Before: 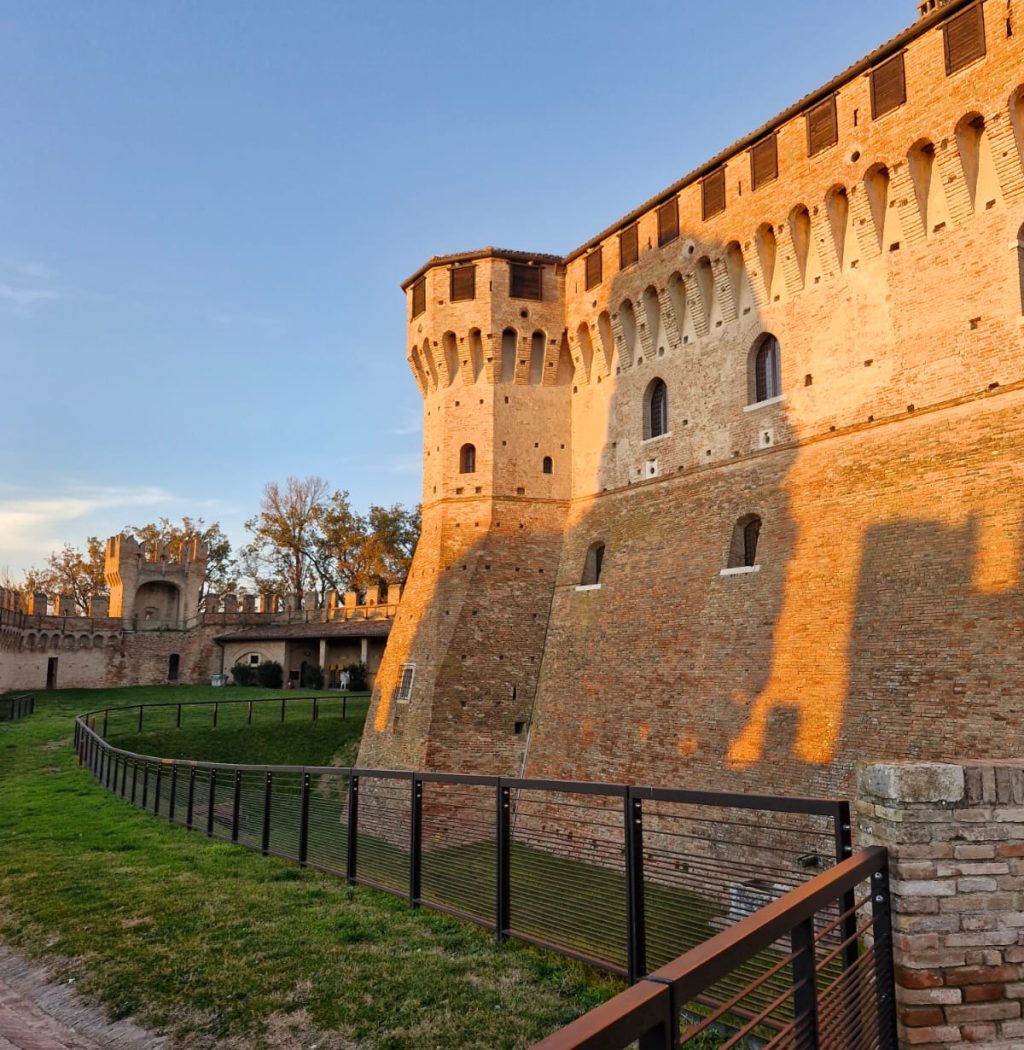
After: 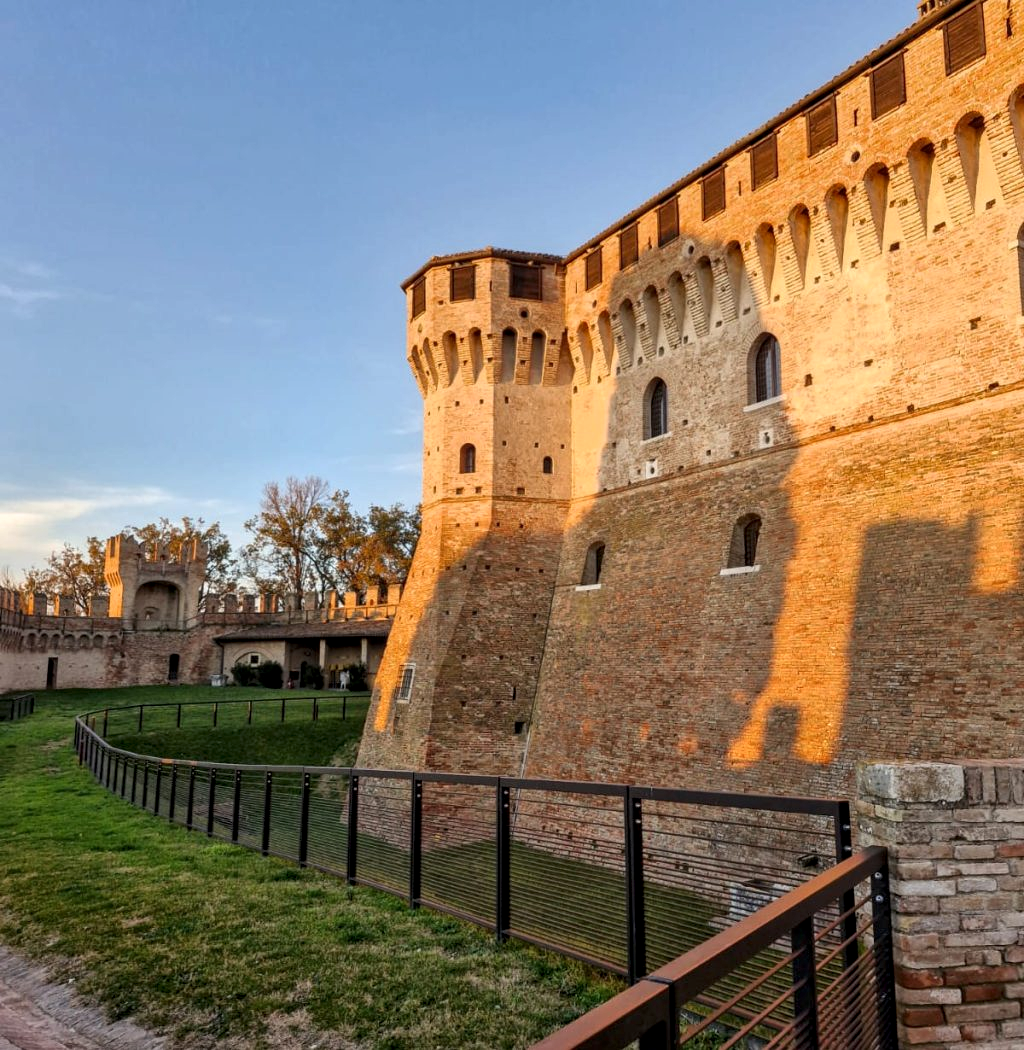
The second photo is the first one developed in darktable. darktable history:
local contrast: detail 130%
shadows and highlights: shadows 32, highlights -32, soften with gaussian
